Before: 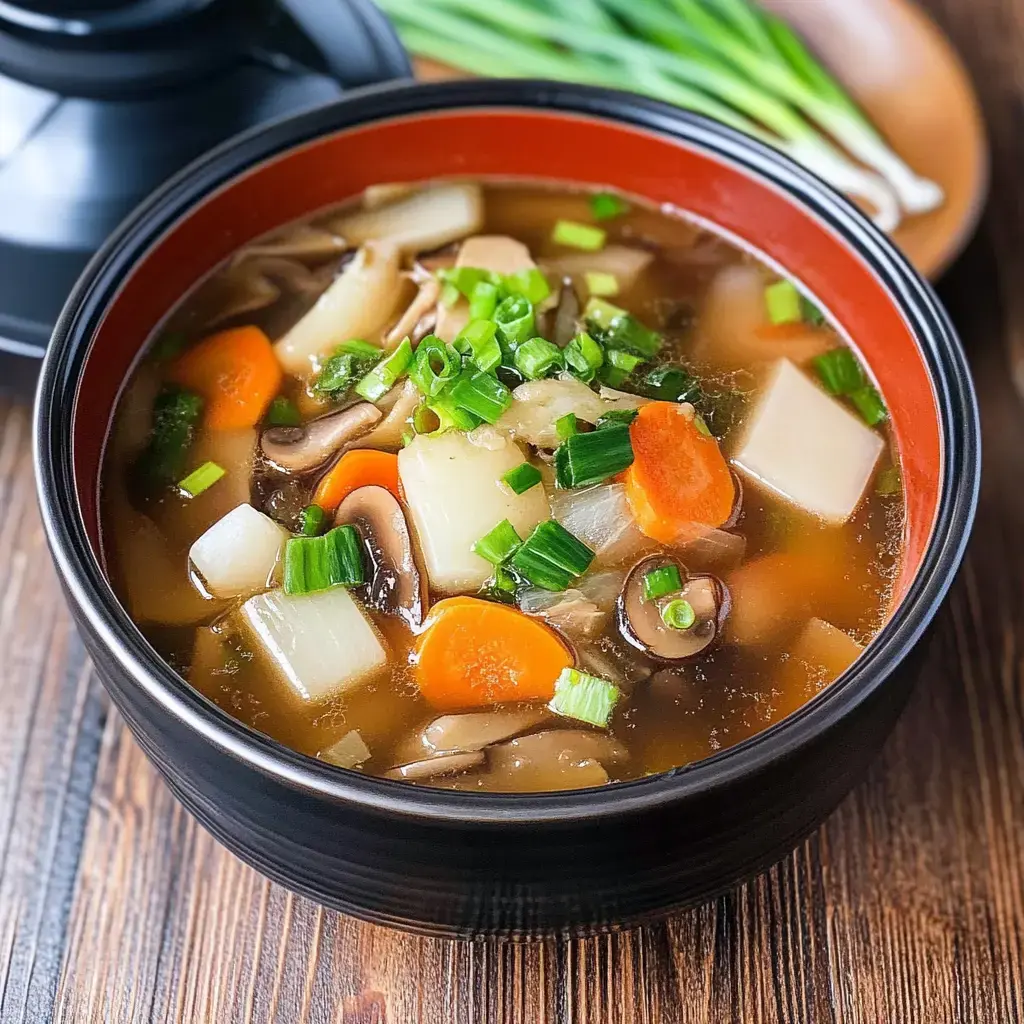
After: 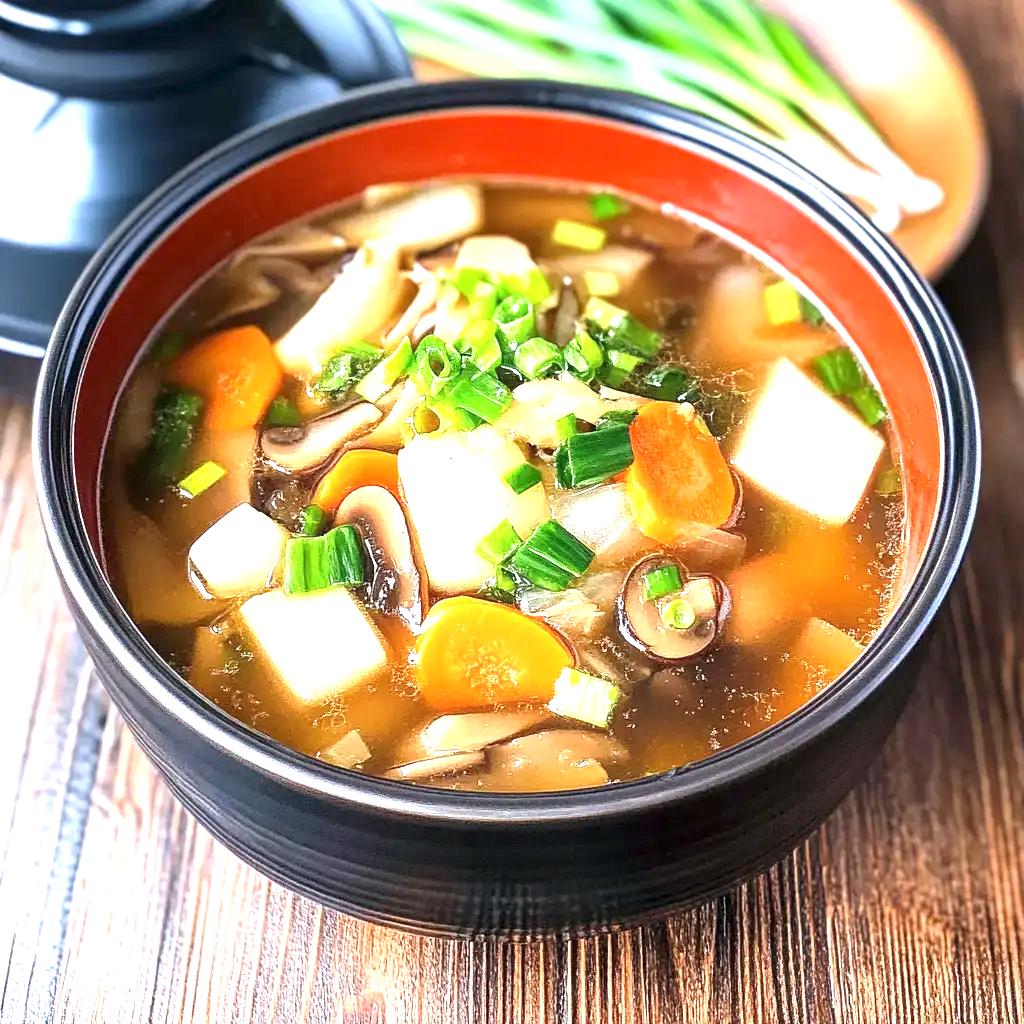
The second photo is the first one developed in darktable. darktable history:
exposure: exposure 1.254 EV, compensate highlight preservation false
local contrast: highlights 107%, shadows 100%, detail 119%, midtone range 0.2
